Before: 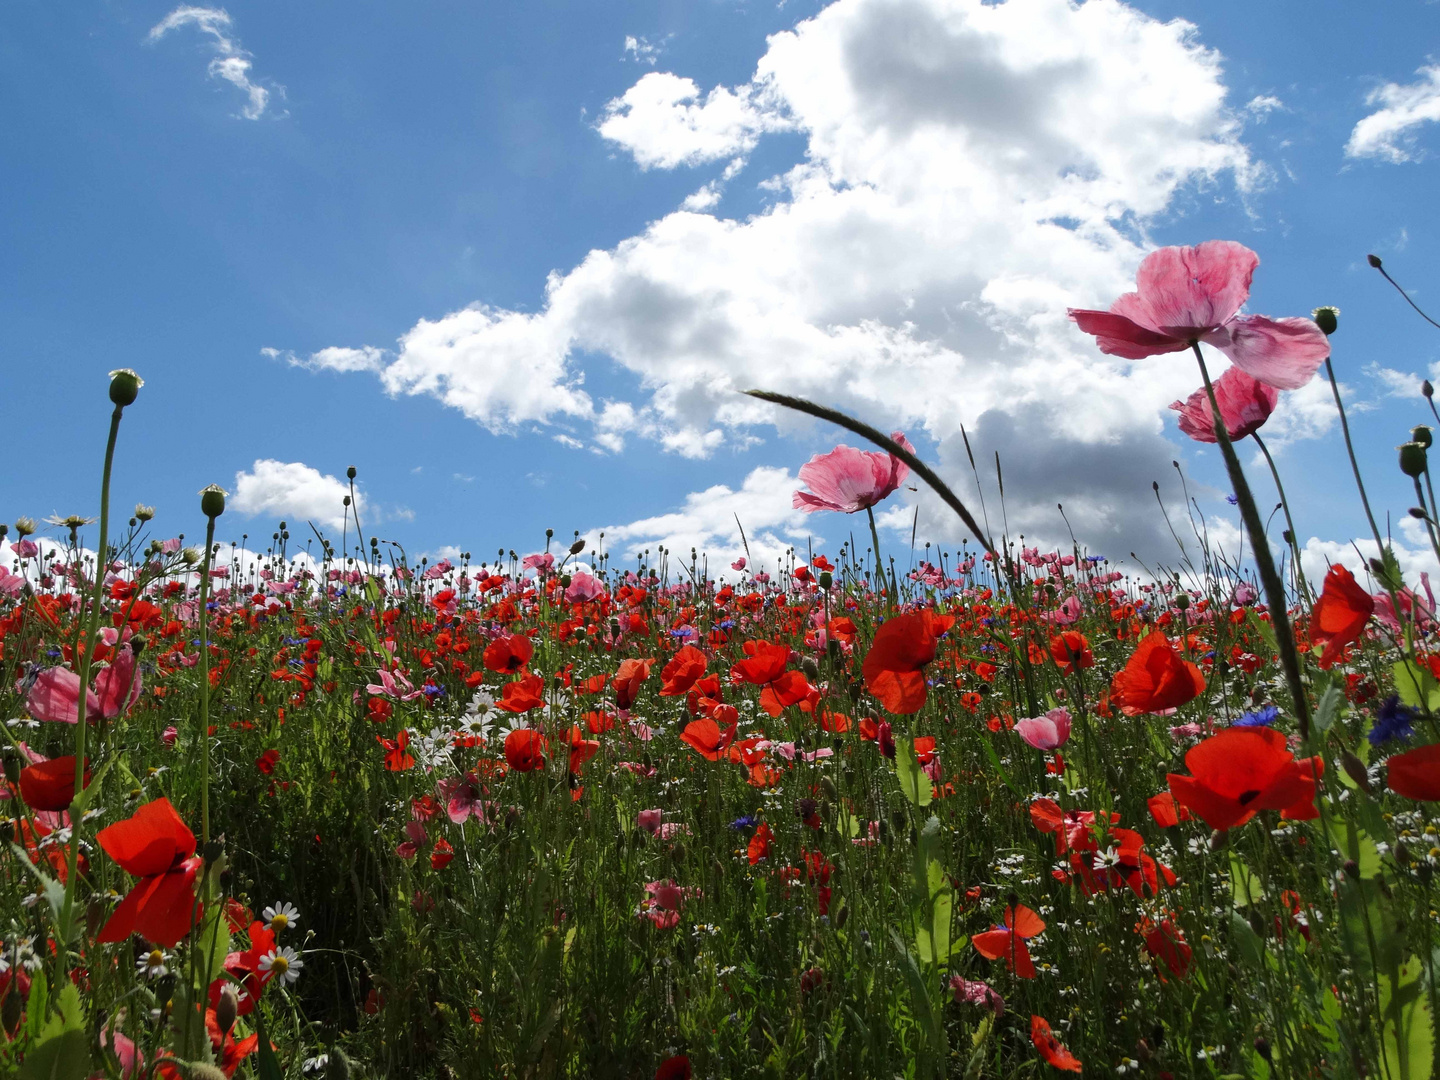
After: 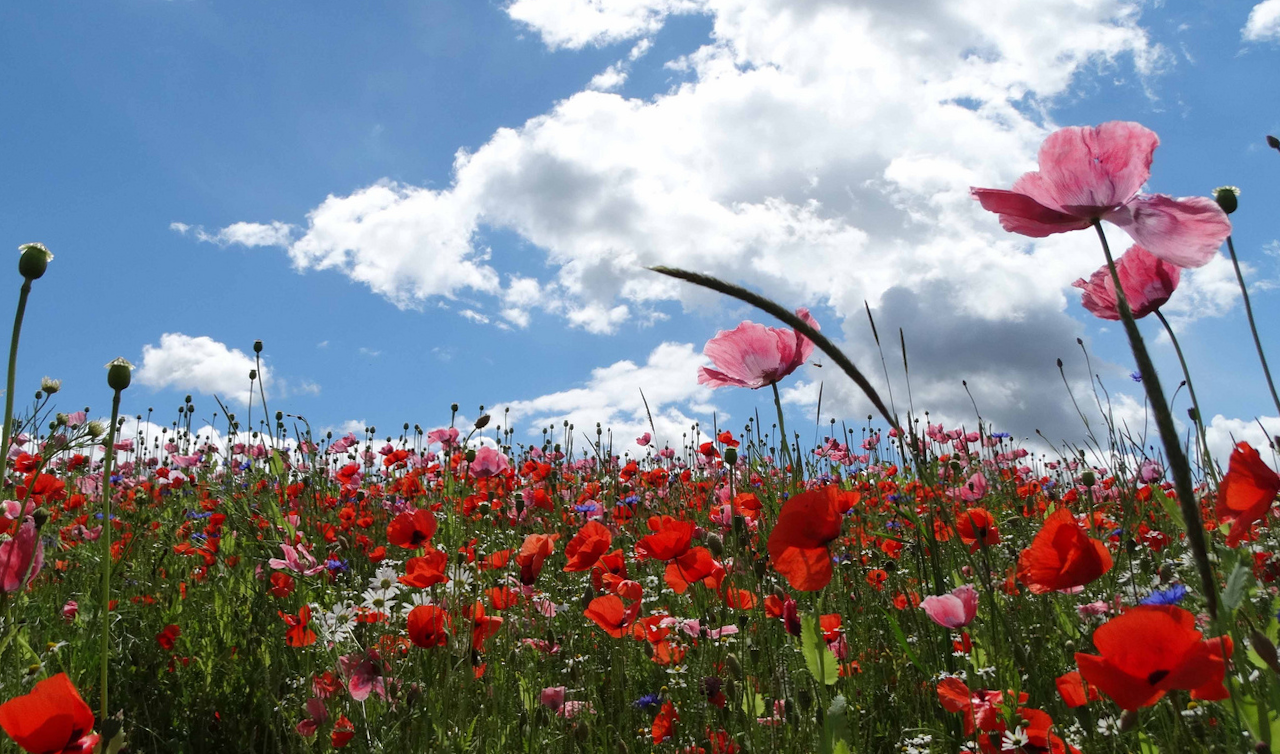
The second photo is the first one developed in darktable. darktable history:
rotate and perspective: rotation 0.226°, lens shift (vertical) -0.042, crop left 0.023, crop right 0.982, crop top 0.006, crop bottom 0.994
crop: left 5.596%, top 10.314%, right 3.534%, bottom 19.395%
